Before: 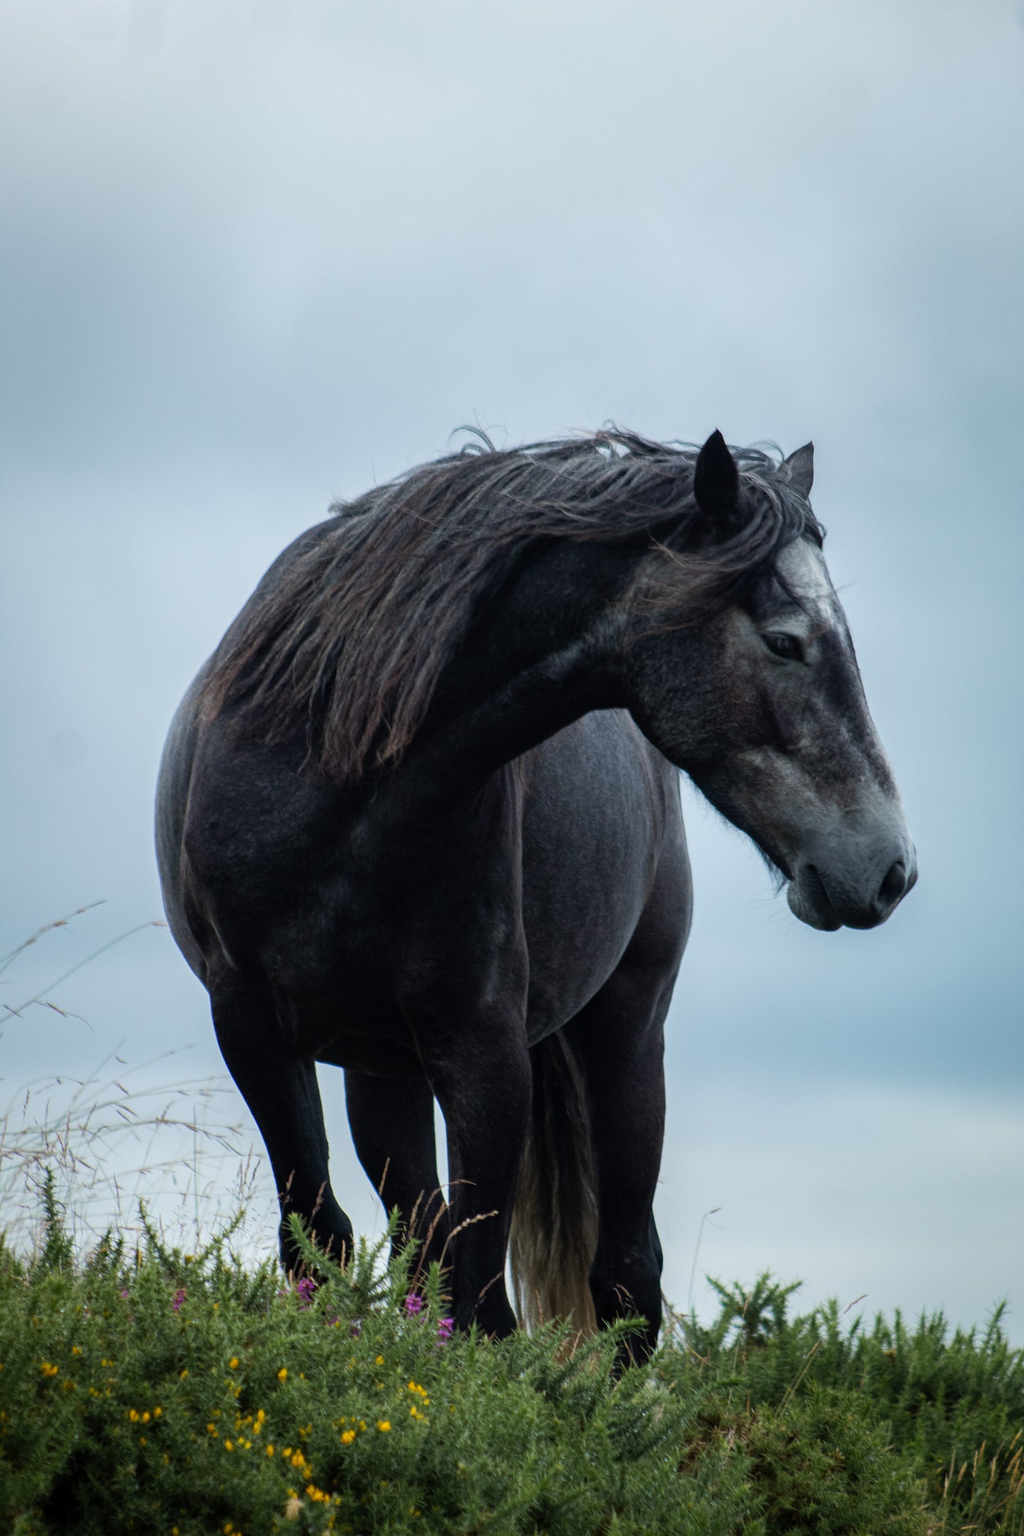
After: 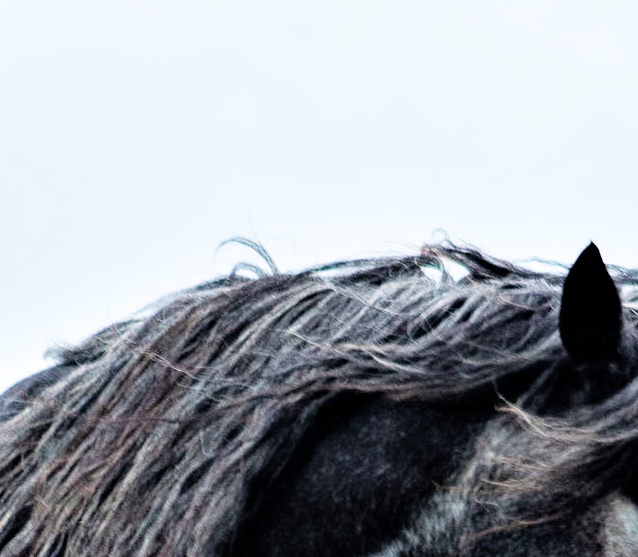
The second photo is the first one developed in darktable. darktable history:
exposure: black level correction 0, exposure 1.592 EV, compensate exposure bias true, compensate highlight preservation false
crop: left 29.07%, top 16.815%, right 26.763%, bottom 57.479%
filmic rgb: black relative exposure -7.65 EV, white relative exposure 3.97 EV, hardness 4.02, contrast 1.1, highlights saturation mix -30.05%
contrast equalizer: y [[0.6 ×6], [0.55 ×6], [0 ×6], [0 ×6], [0 ×6]]
contrast brightness saturation: contrast 0.008, saturation -0.055
